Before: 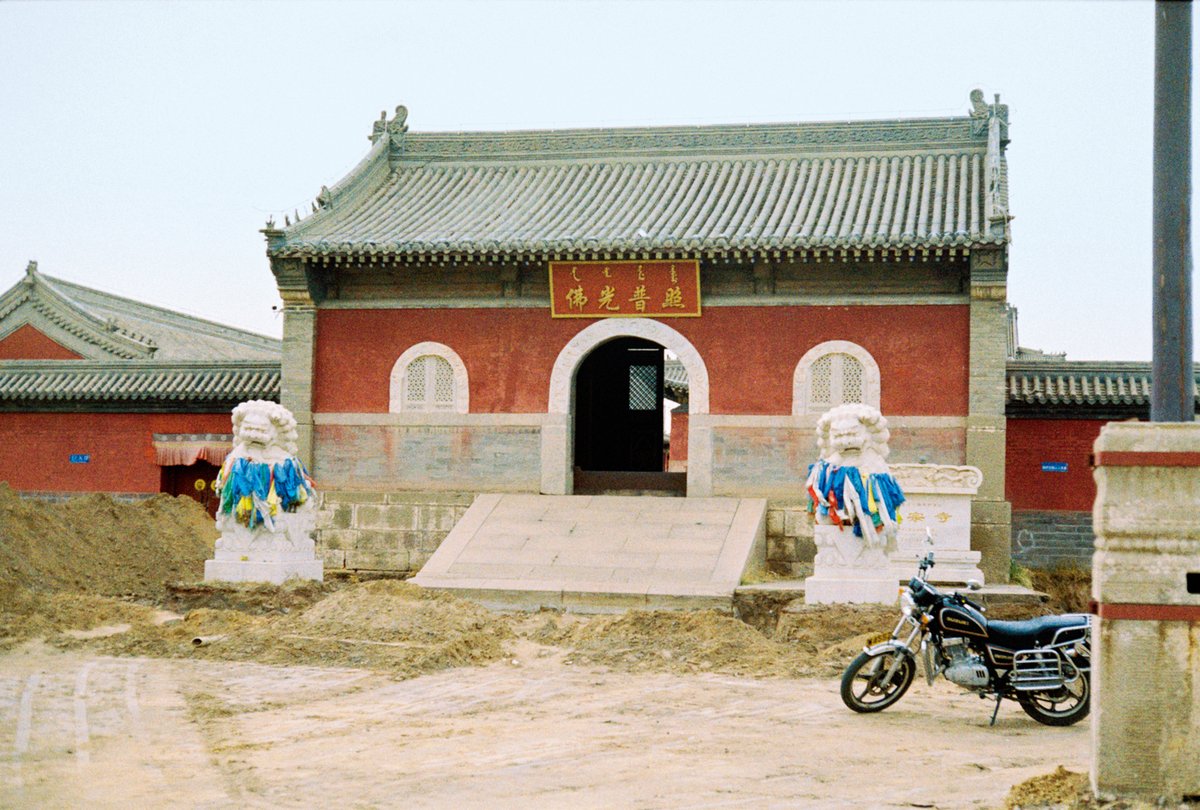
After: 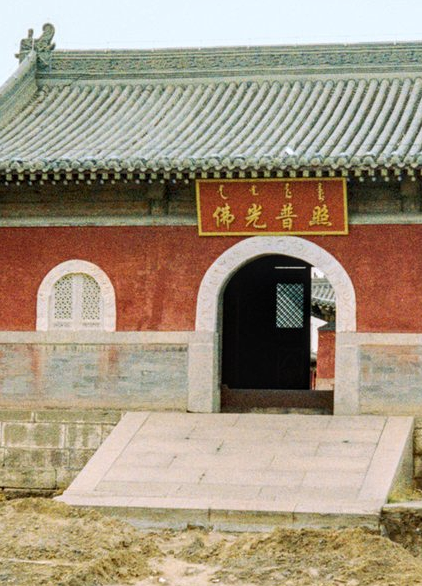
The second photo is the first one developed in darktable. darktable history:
exposure: exposure -0.01 EV, compensate highlight preservation false
crop and rotate: left 29.476%, top 10.214%, right 35.32%, bottom 17.333%
local contrast: on, module defaults
